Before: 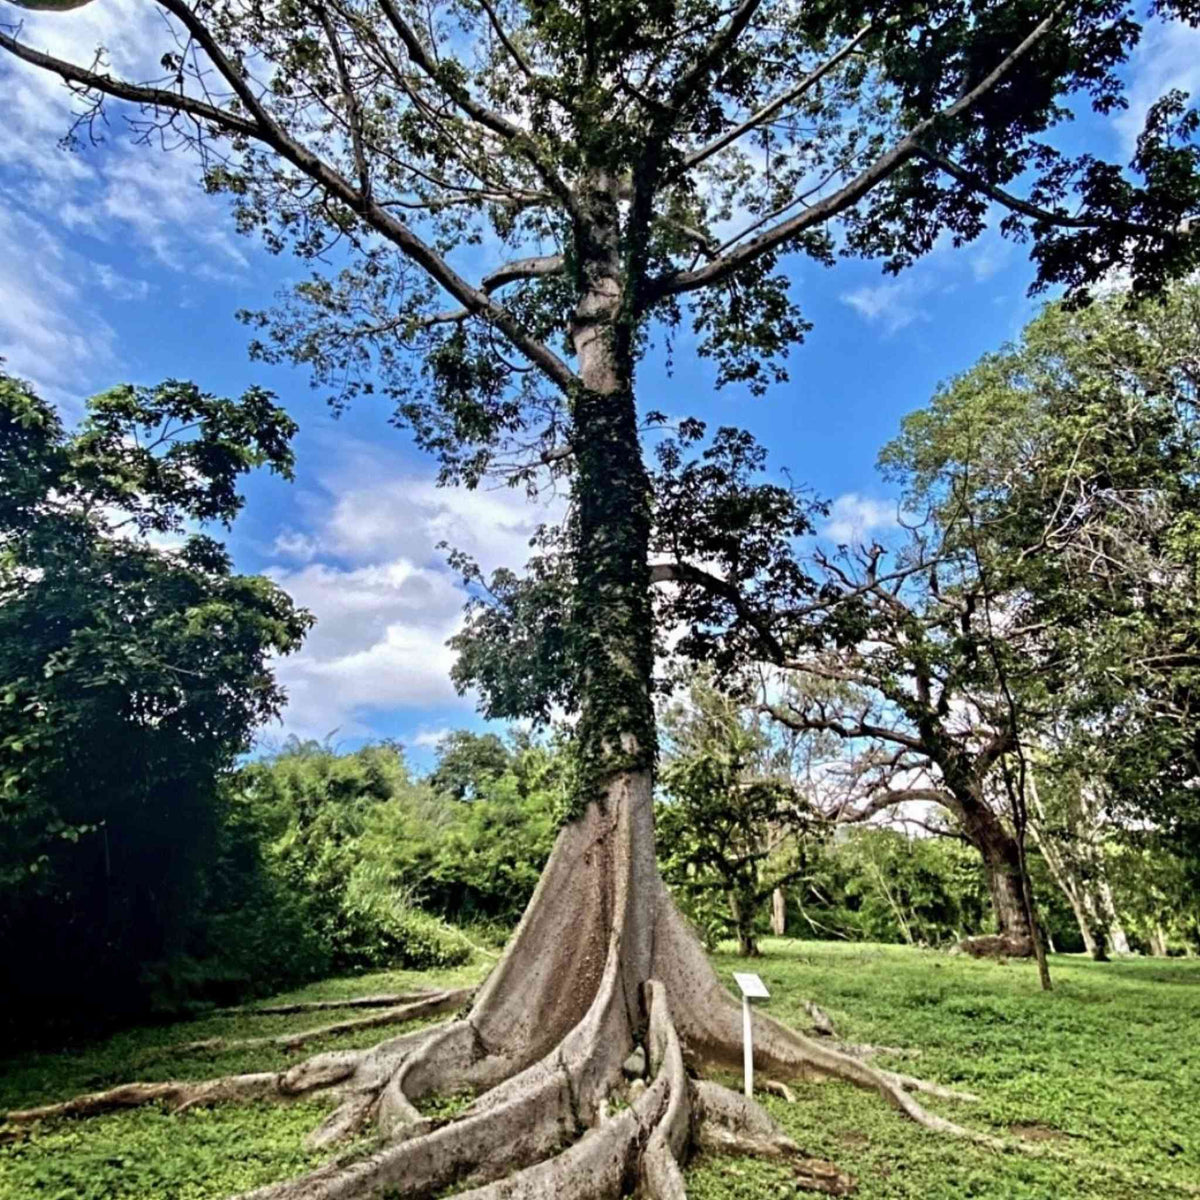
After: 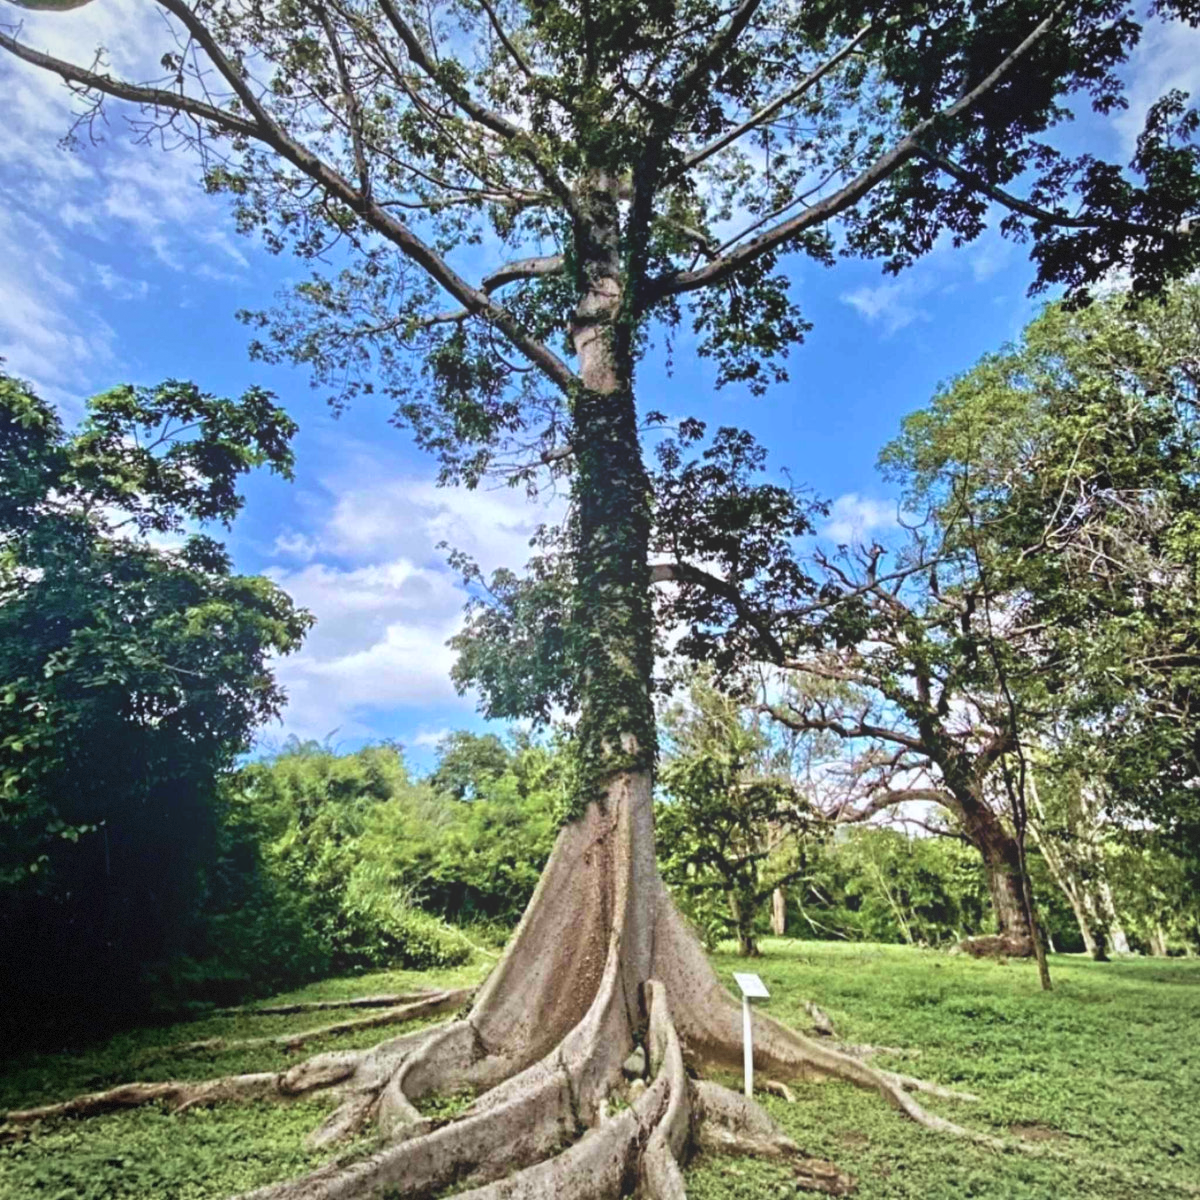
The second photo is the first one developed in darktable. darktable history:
bloom: size 38%, threshold 95%, strength 30%
white balance: red 0.982, blue 1.018
velvia: on, module defaults
vignetting: fall-off start 85%, fall-off radius 80%, brightness -0.182, saturation -0.3, width/height ratio 1.219, dithering 8-bit output, unbound false
